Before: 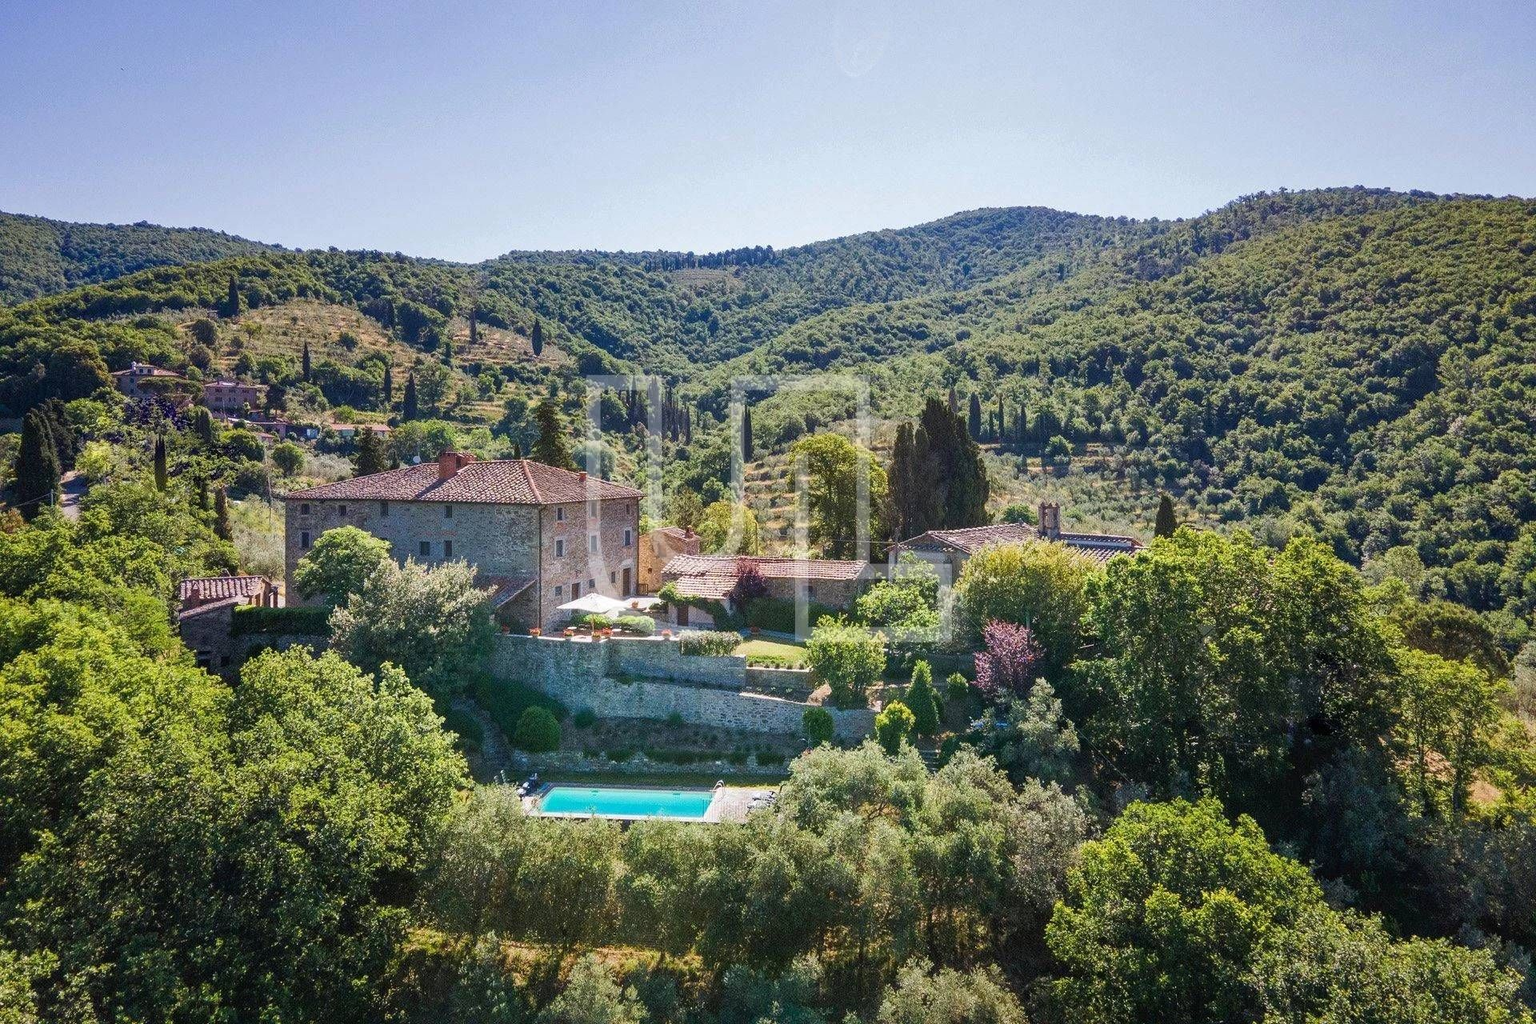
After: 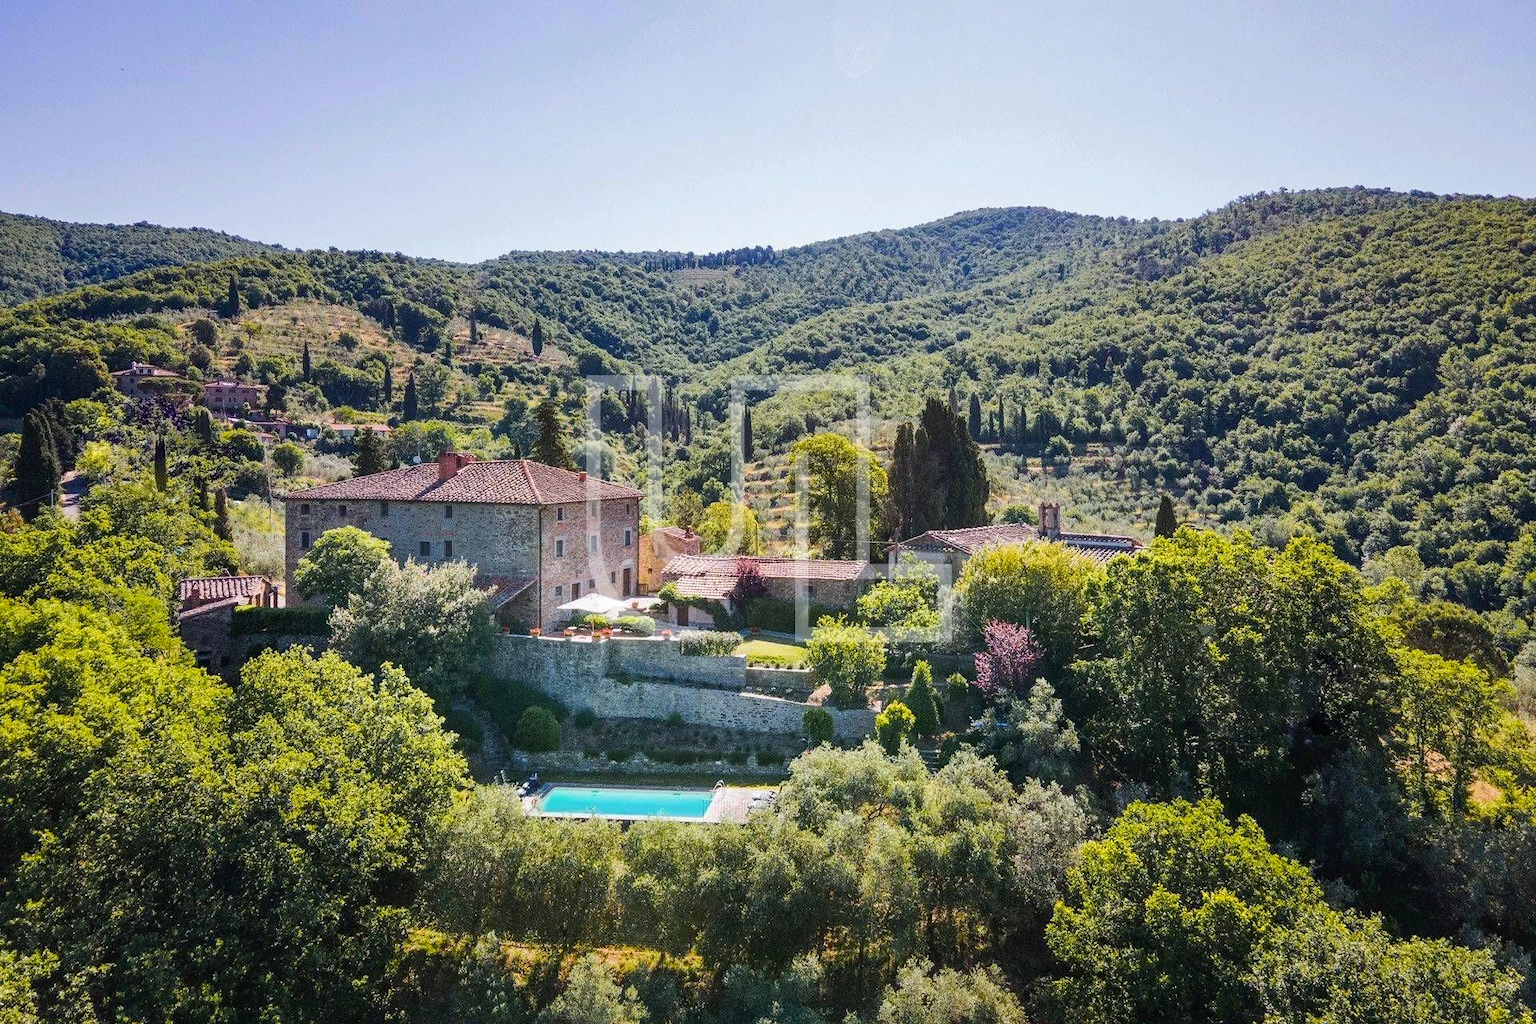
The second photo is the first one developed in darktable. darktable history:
tone curve: curves: ch0 [(0, 0.003) (0.117, 0.101) (0.257, 0.246) (0.408, 0.432) (0.611, 0.653) (0.824, 0.846) (1, 1)]; ch1 [(0, 0) (0.227, 0.197) (0.405, 0.421) (0.501, 0.501) (0.522, 0.53) (0.563, 0.572) (0.589, 0.611) (0.699, 0.709) (0.976, 0.992)]; ch2 [(0, 0) (0.208, 0.176) (0.377, 0.38) (0.5, 0.5) (0.537, 0.534) (0.571, 0.576) (0.681, 0.746) (1, 1)], color space Lab, independent channels, preserve colors none
